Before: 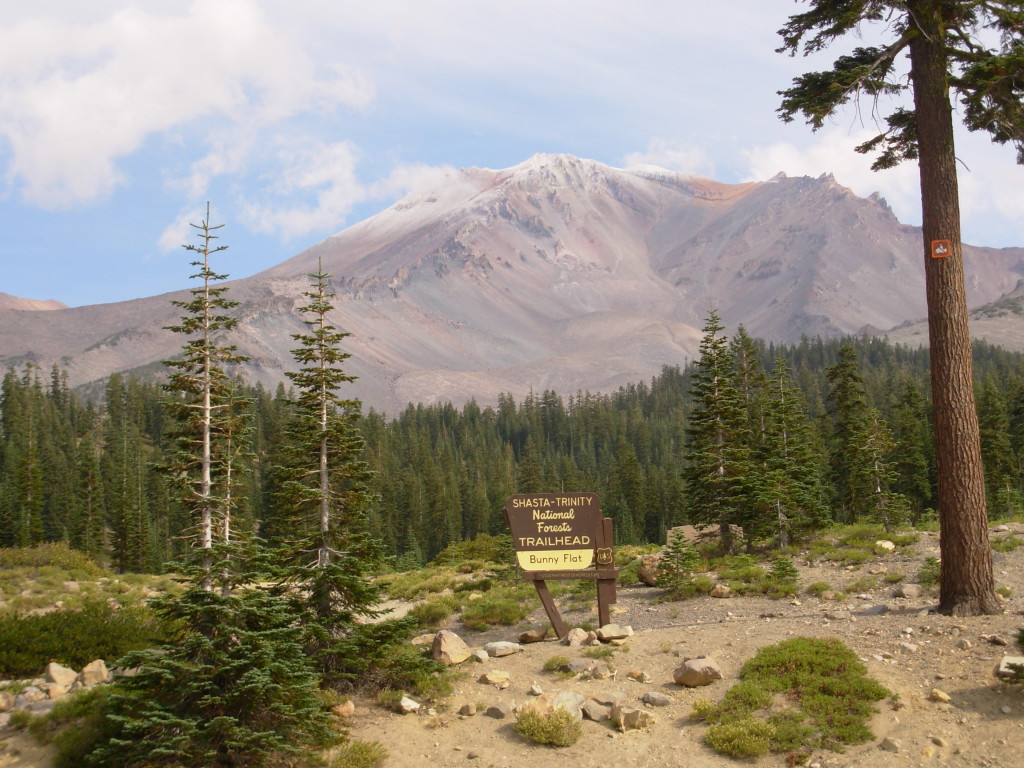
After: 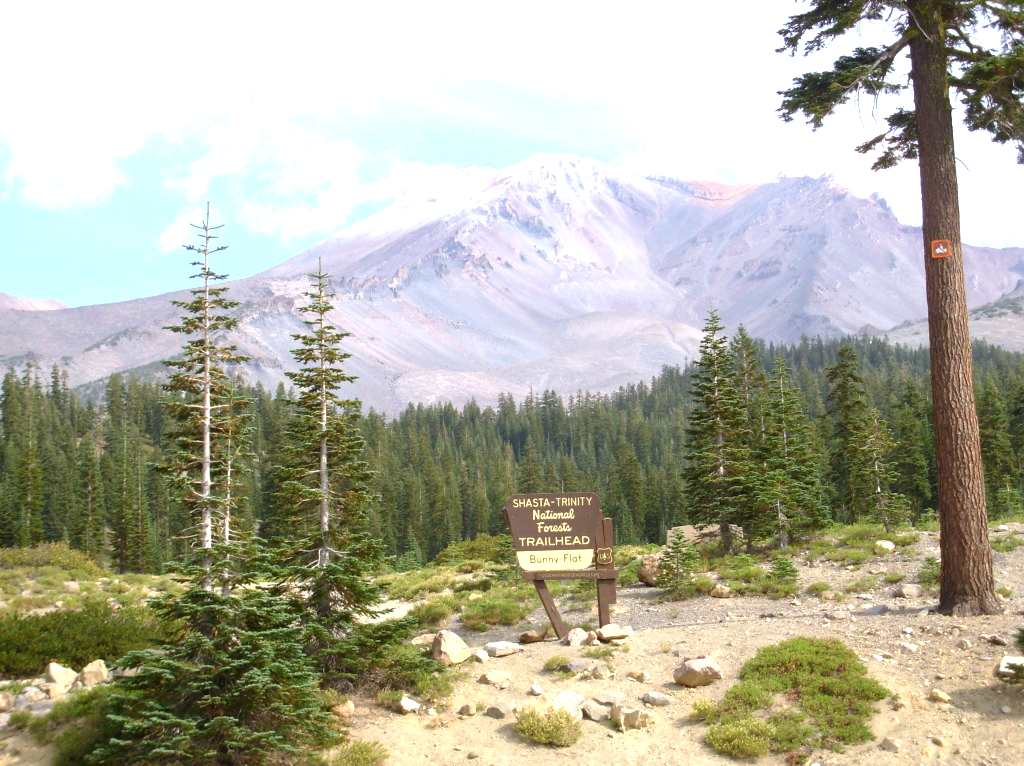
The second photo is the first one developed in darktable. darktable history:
exposure: black level correction 0.001, exposure 0.955 EV, compensate exposure bias true, compensate highlight preservation false
color calibration: x 0.37, y 0.382, temperature 4319.27 K, gamut compression 1.63
crop: top 0.107%, bottom 0.127%
